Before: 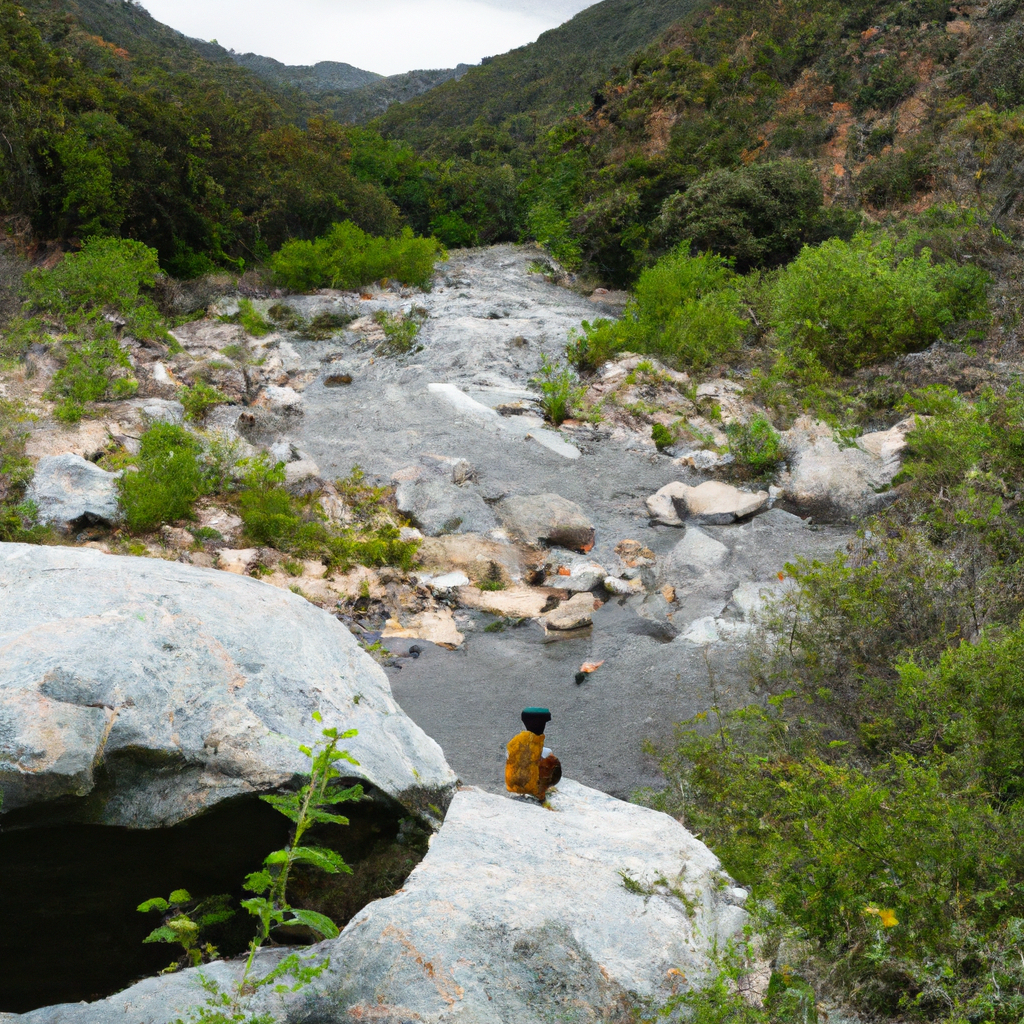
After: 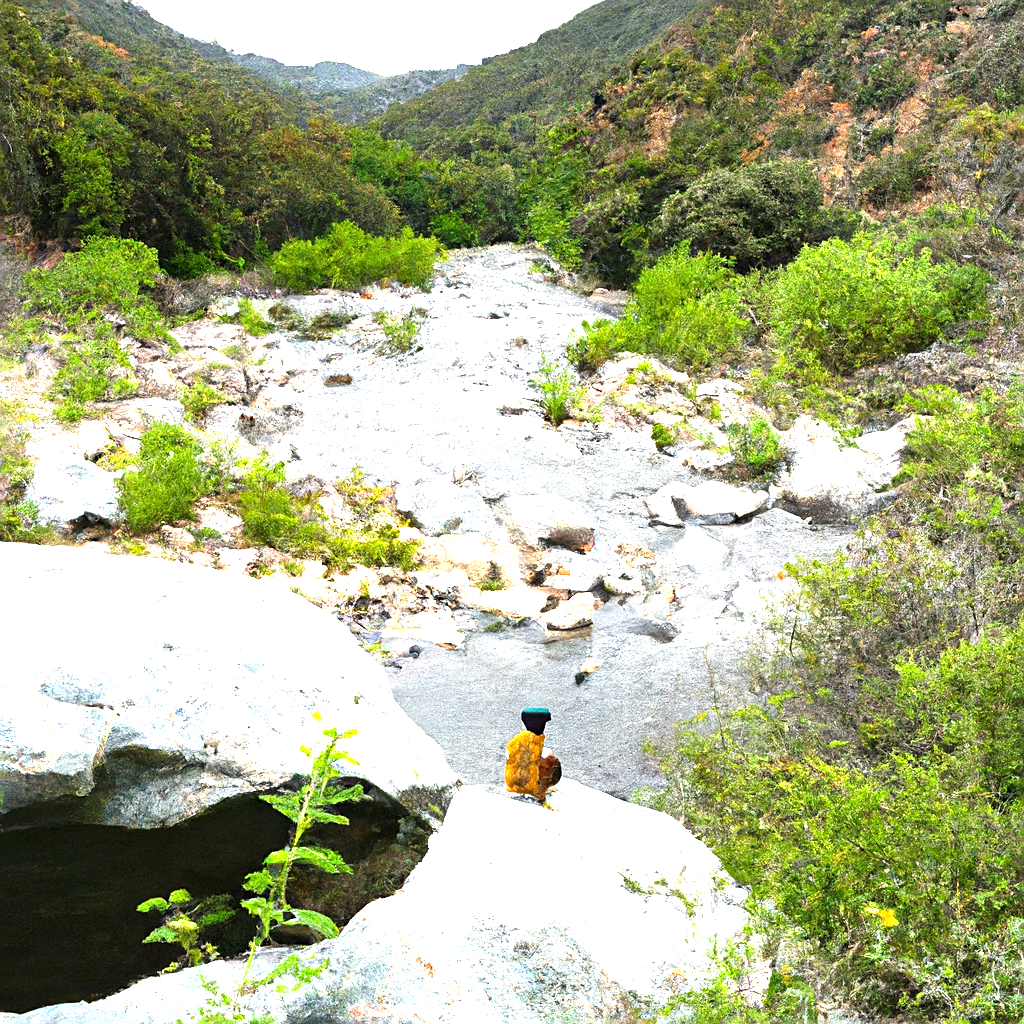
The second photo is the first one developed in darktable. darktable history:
exposure: black level correction 0.001, exposure 1.646 EV, compensate exposure bias true, compensate highlight preservation false
sharpen: on, module defaults
